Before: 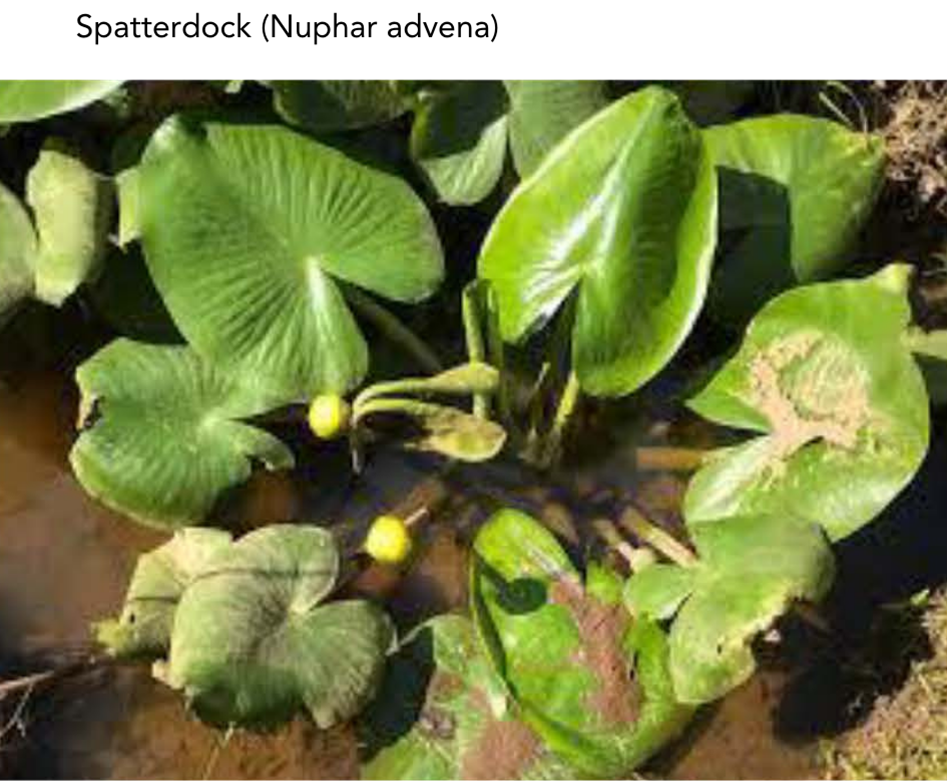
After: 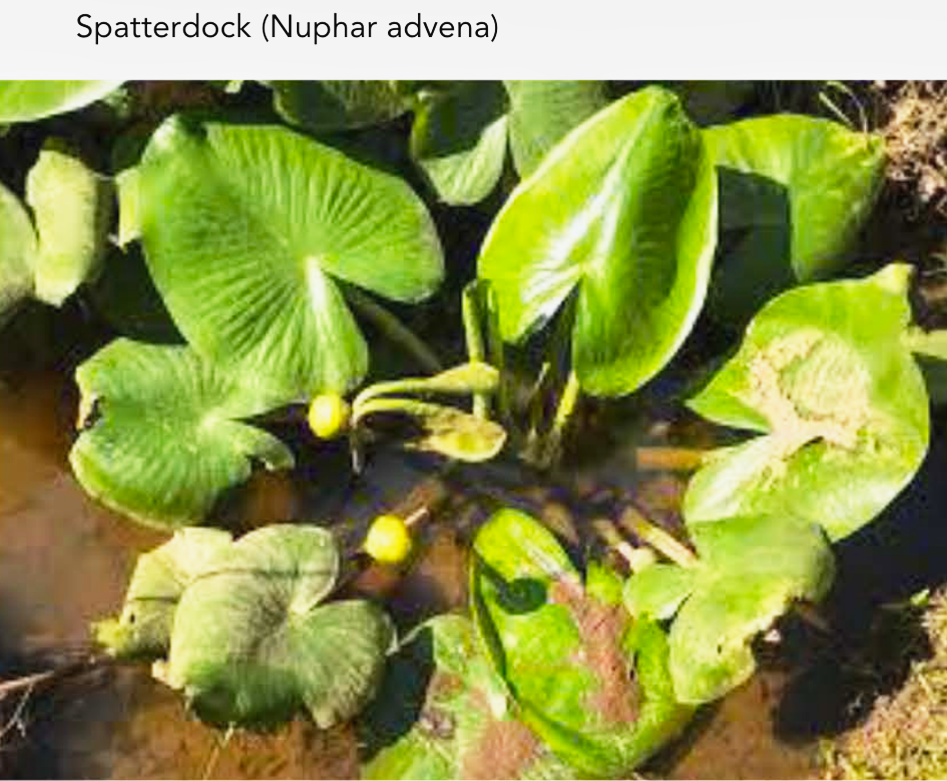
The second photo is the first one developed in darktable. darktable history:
base curve: curves: ch0 [(0, 0) (0.088, 0.125) (0.176, 0.251) (0.354, 0.501) (0.613, 0.749) (1, 0.877)], preserve colors none
color balance rgb: global offset › luminance 0.234%, linear chroma grading › global chroma 8.961%, perceptual saturation grading › global saturation 0.573%, global vibrance 20%
local contrast: highlights 105%, shadows 97%, detail 120%, midtone range 0.2
